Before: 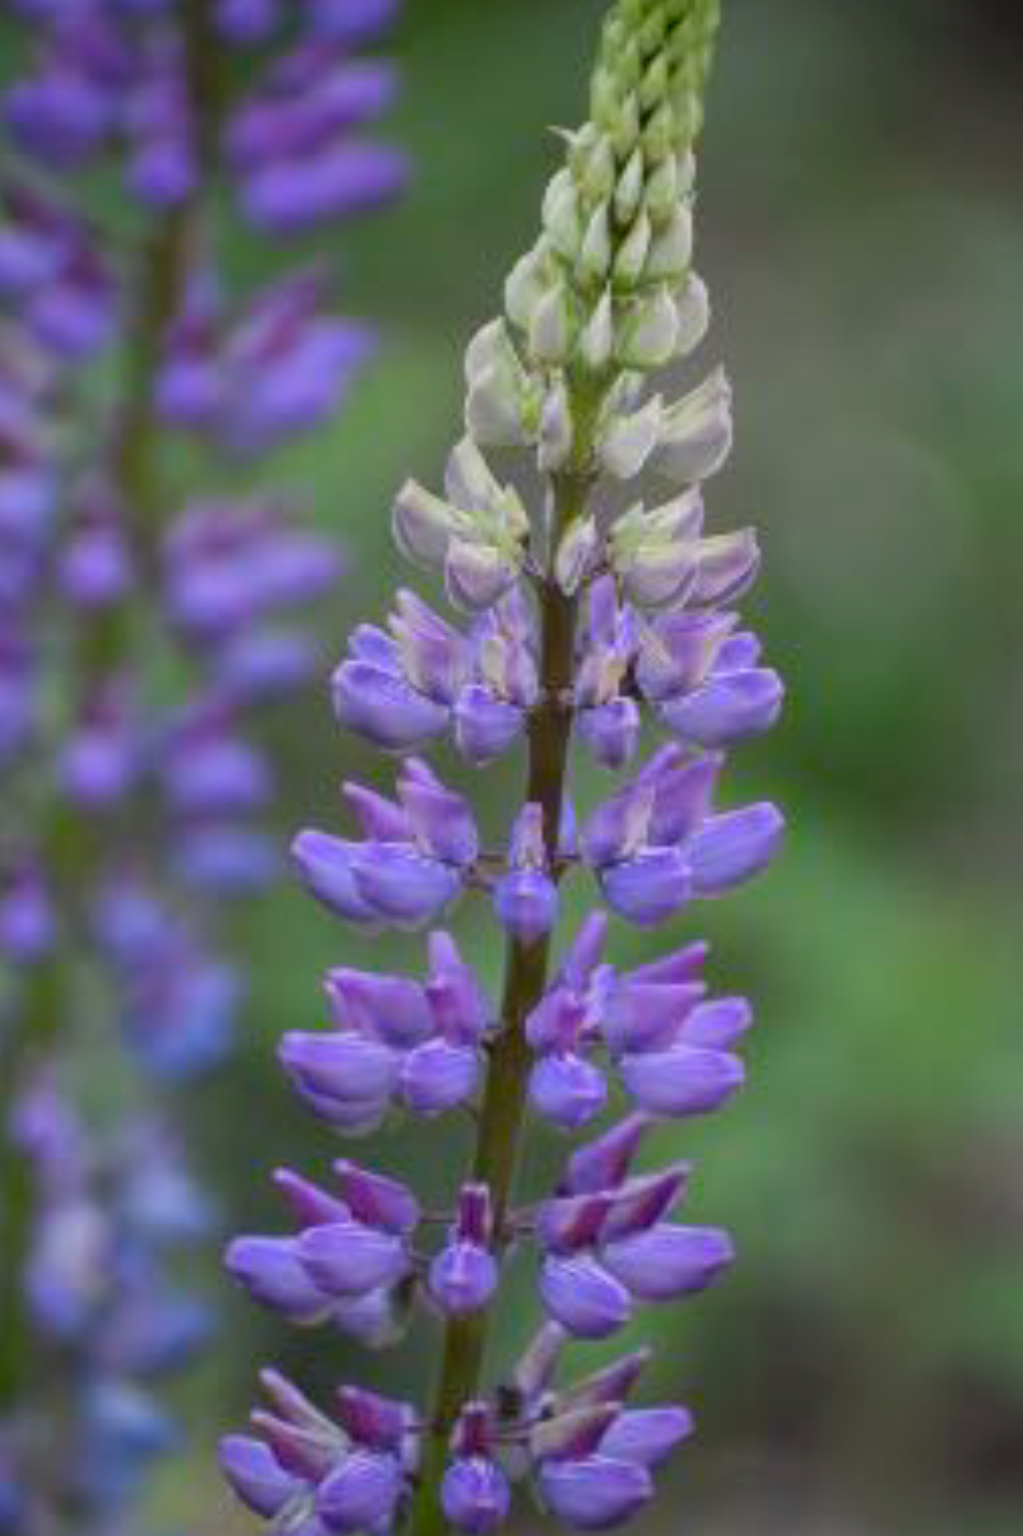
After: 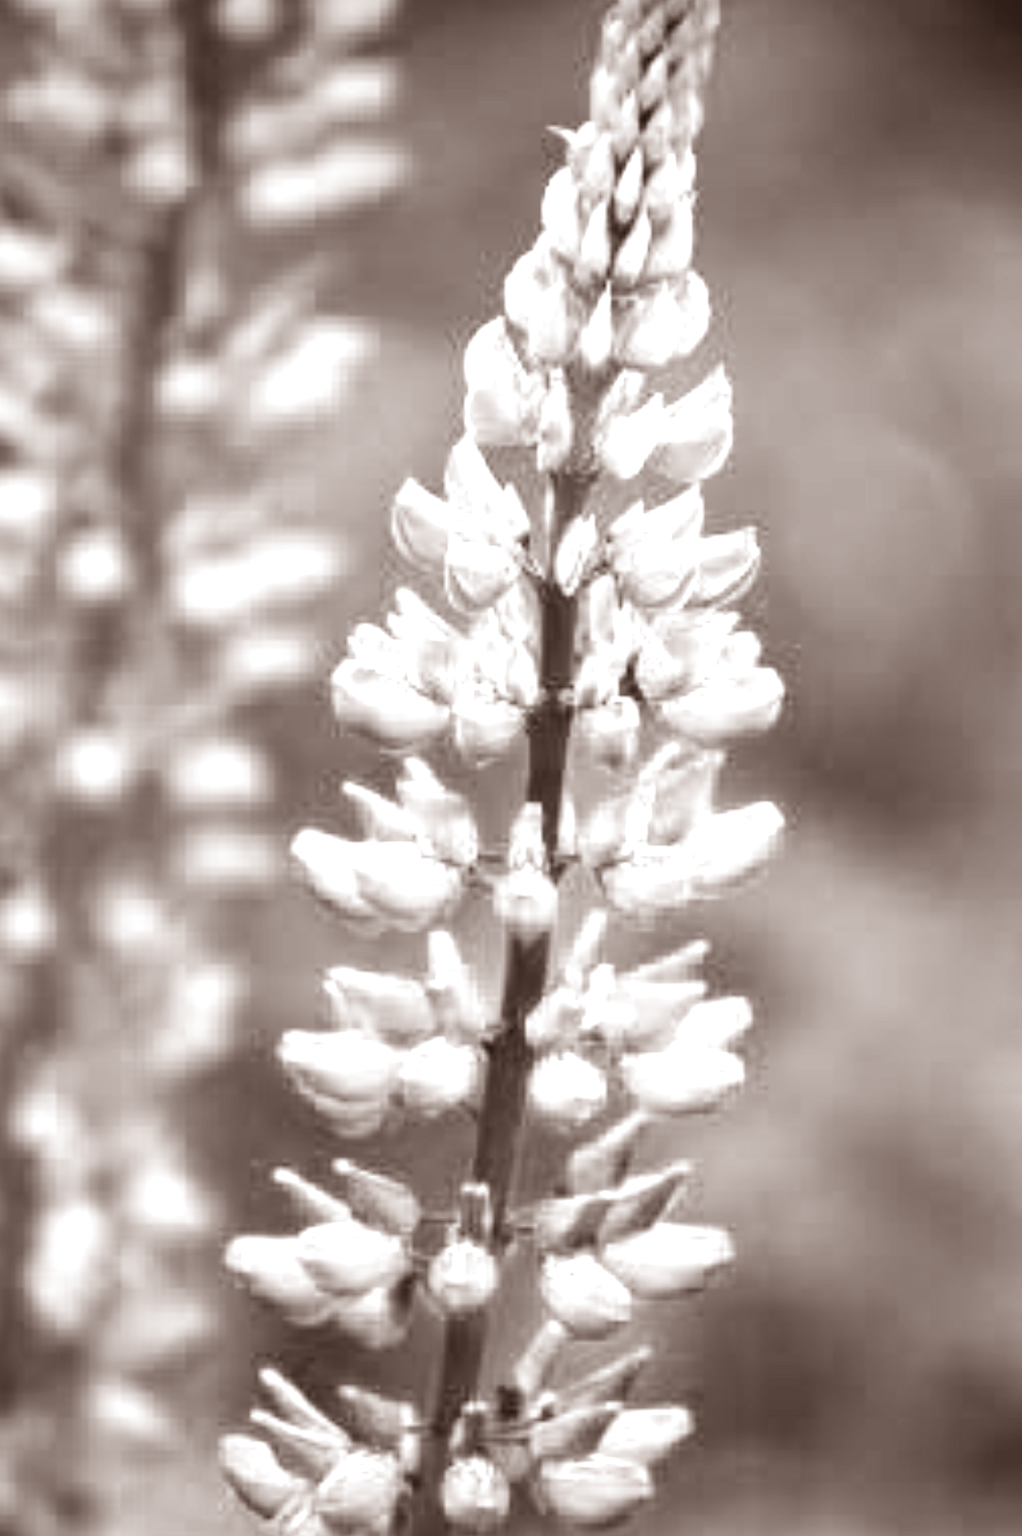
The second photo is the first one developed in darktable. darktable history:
exposure: black level correction 0, exposure 1.7 EV, compensate exposure bias true, compensate highlight preservation false
contrast brightness saturation: contrast 0.13, brightness -0.05, saturation 0.16
rgb levels: mode RGB, independent channels, levels [[0, 0.5, 1], [0, 0.521, 1], [0, 0.536, 1]]
color calibration: output gray [0.22, 0.42, 0.37, 0], gray › normalize channels true, illuminant same as pipeline (D50), adaptation XYZ, x 0.346, y 0.359, gamut compression 0
